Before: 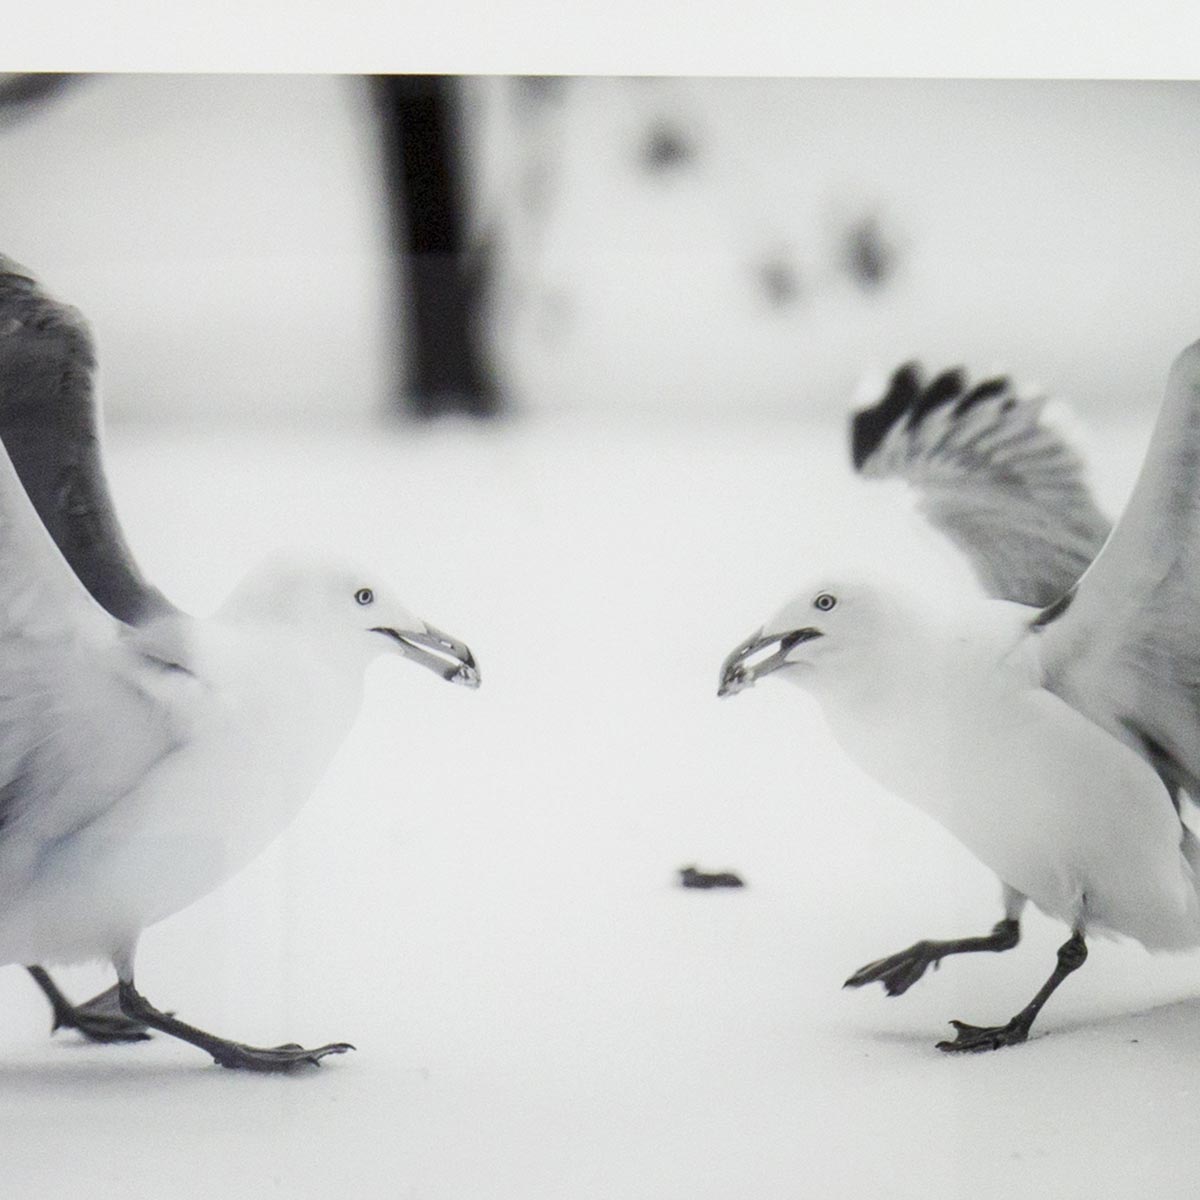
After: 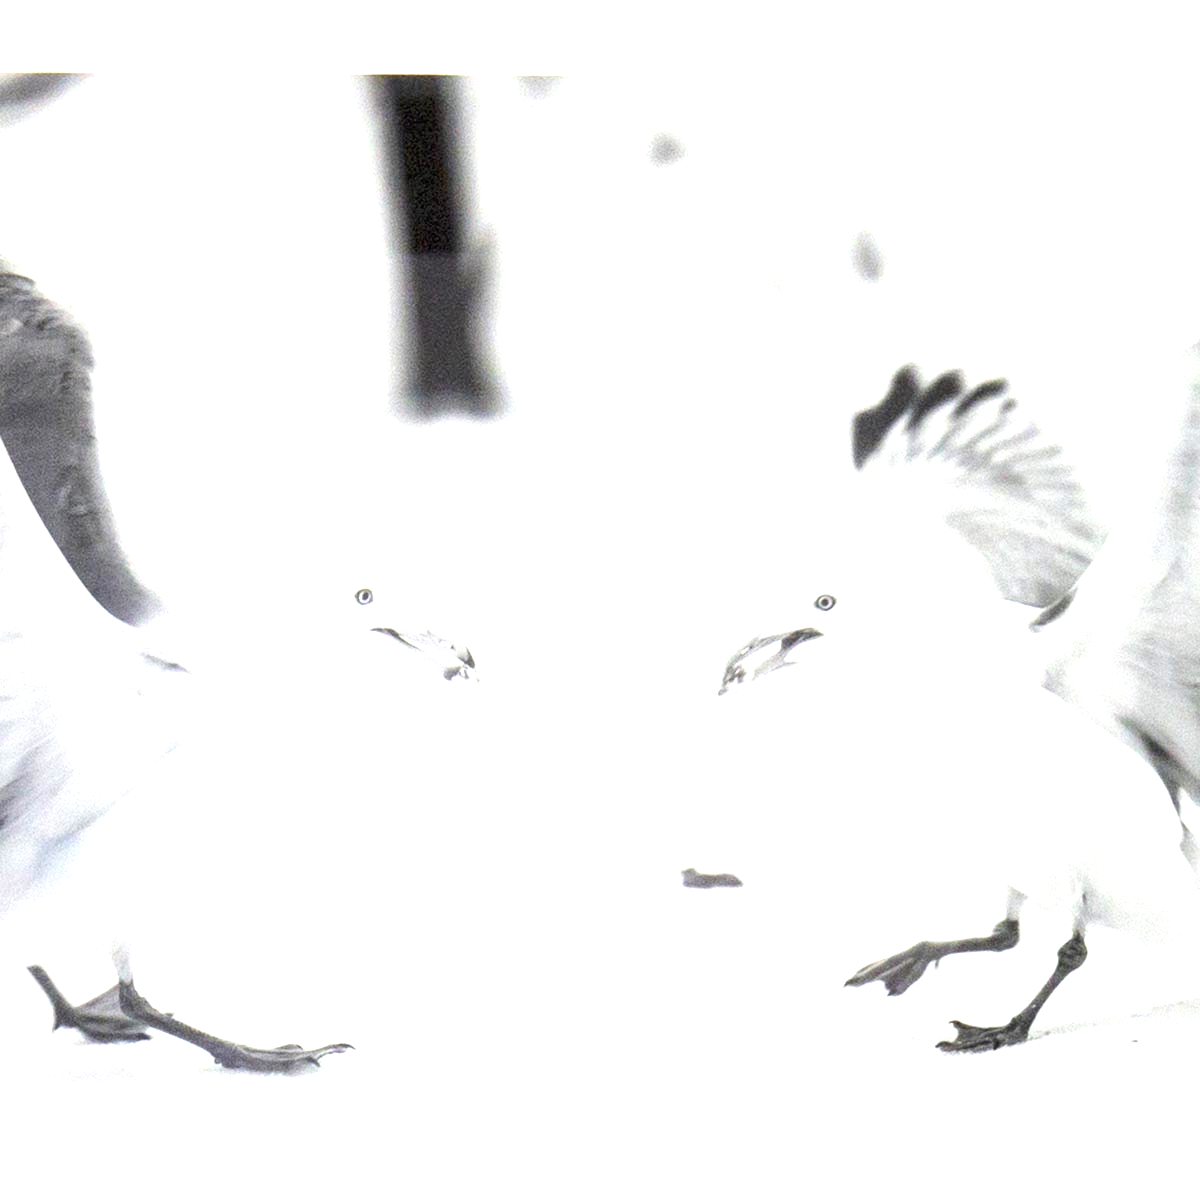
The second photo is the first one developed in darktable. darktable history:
exposure: black level correction 0, exposure 1.001 EV, compensate exposure bias true, compensate highlight preservation false
local contrast: mode bilateral grid, contrast 19, coarseness 51, detail 120%, midtone range 0.2
tone curve: curves: ch0 [(0, 0) (0.55, 0.716) (0.841, 0.969)], color space Lab, independent channels, preserve colors none
